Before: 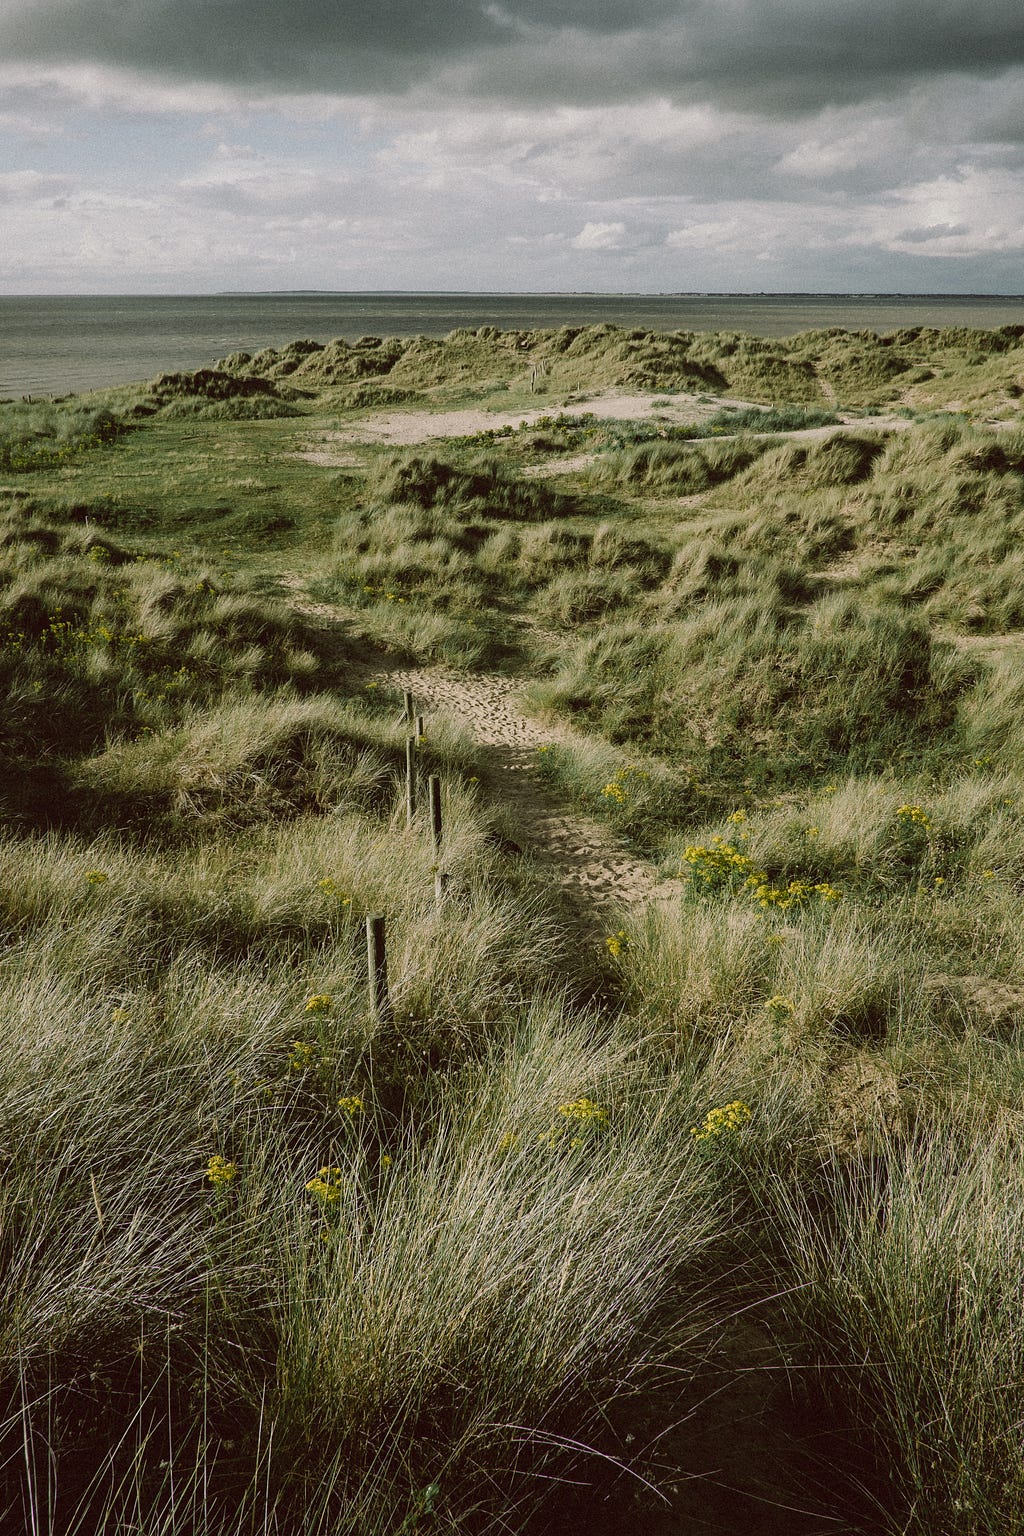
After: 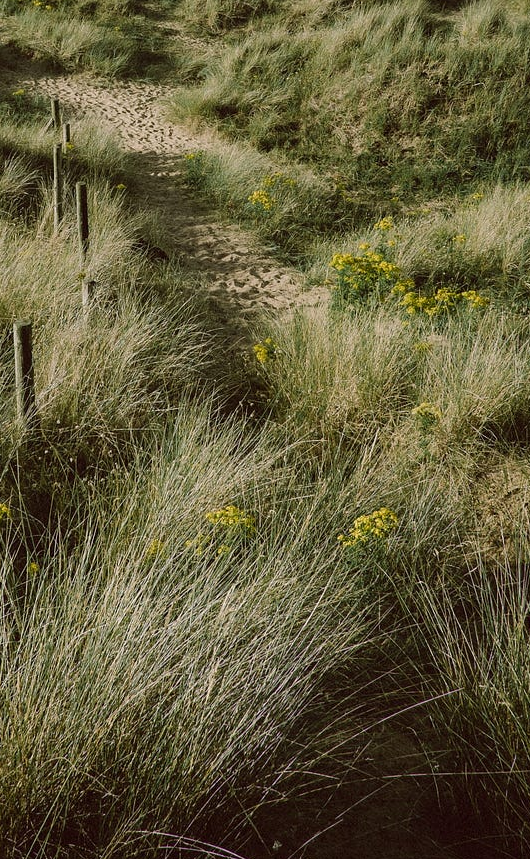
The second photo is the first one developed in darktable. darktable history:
crop: left 34.562%, top 38.622%, right 13.629%, bottom 5.444%
